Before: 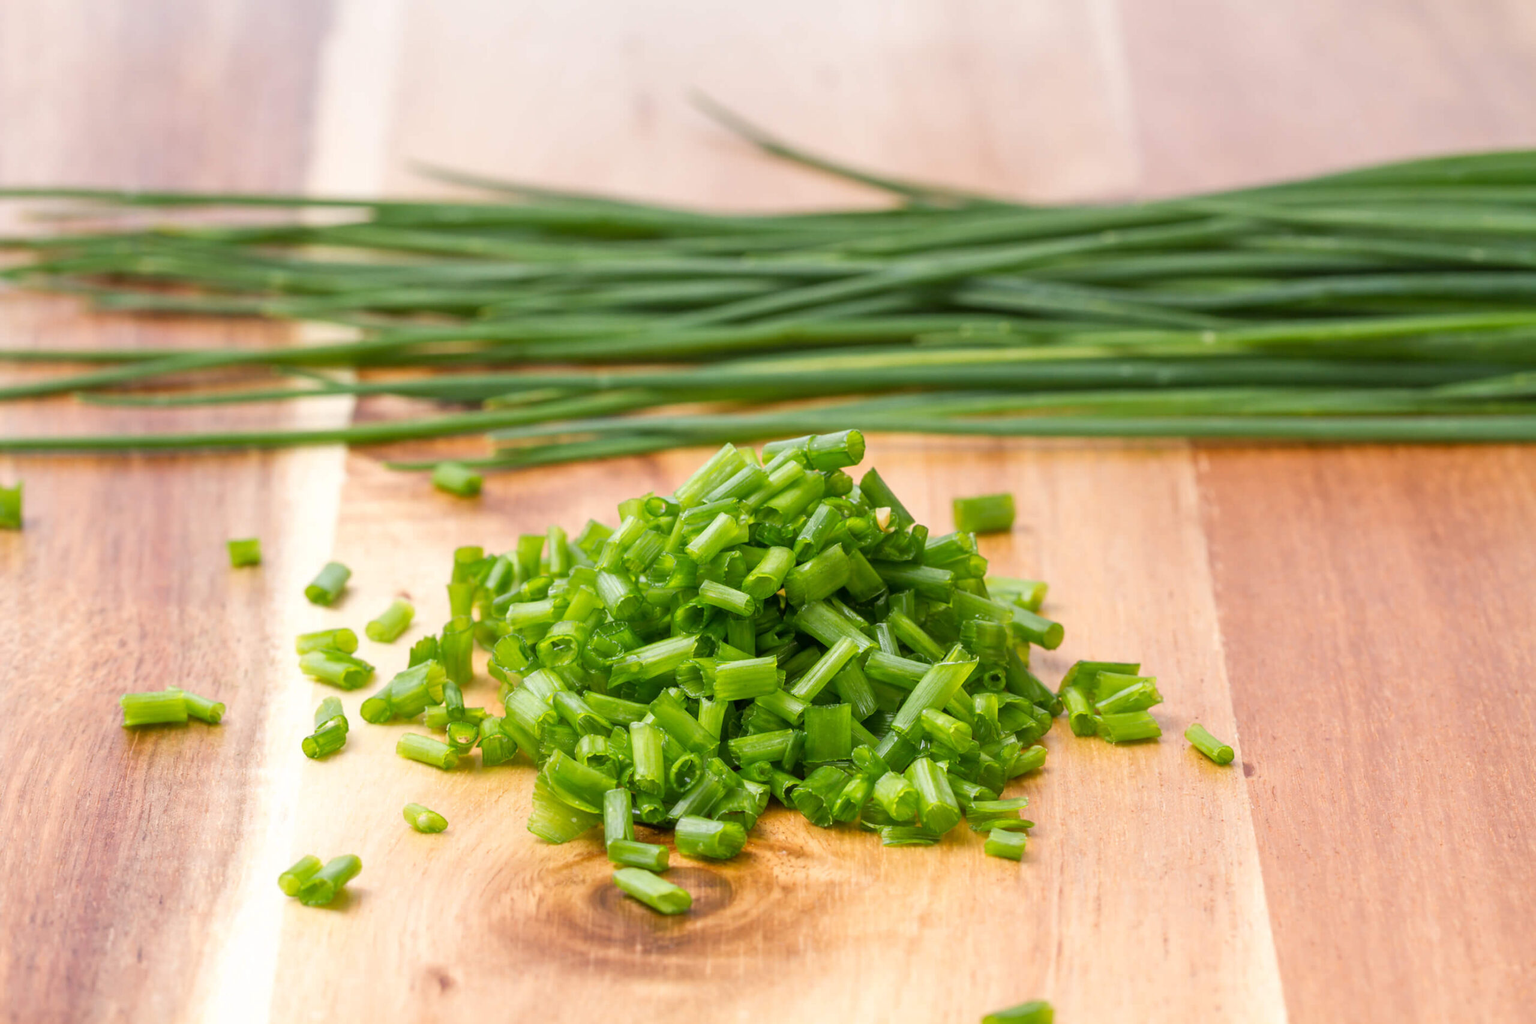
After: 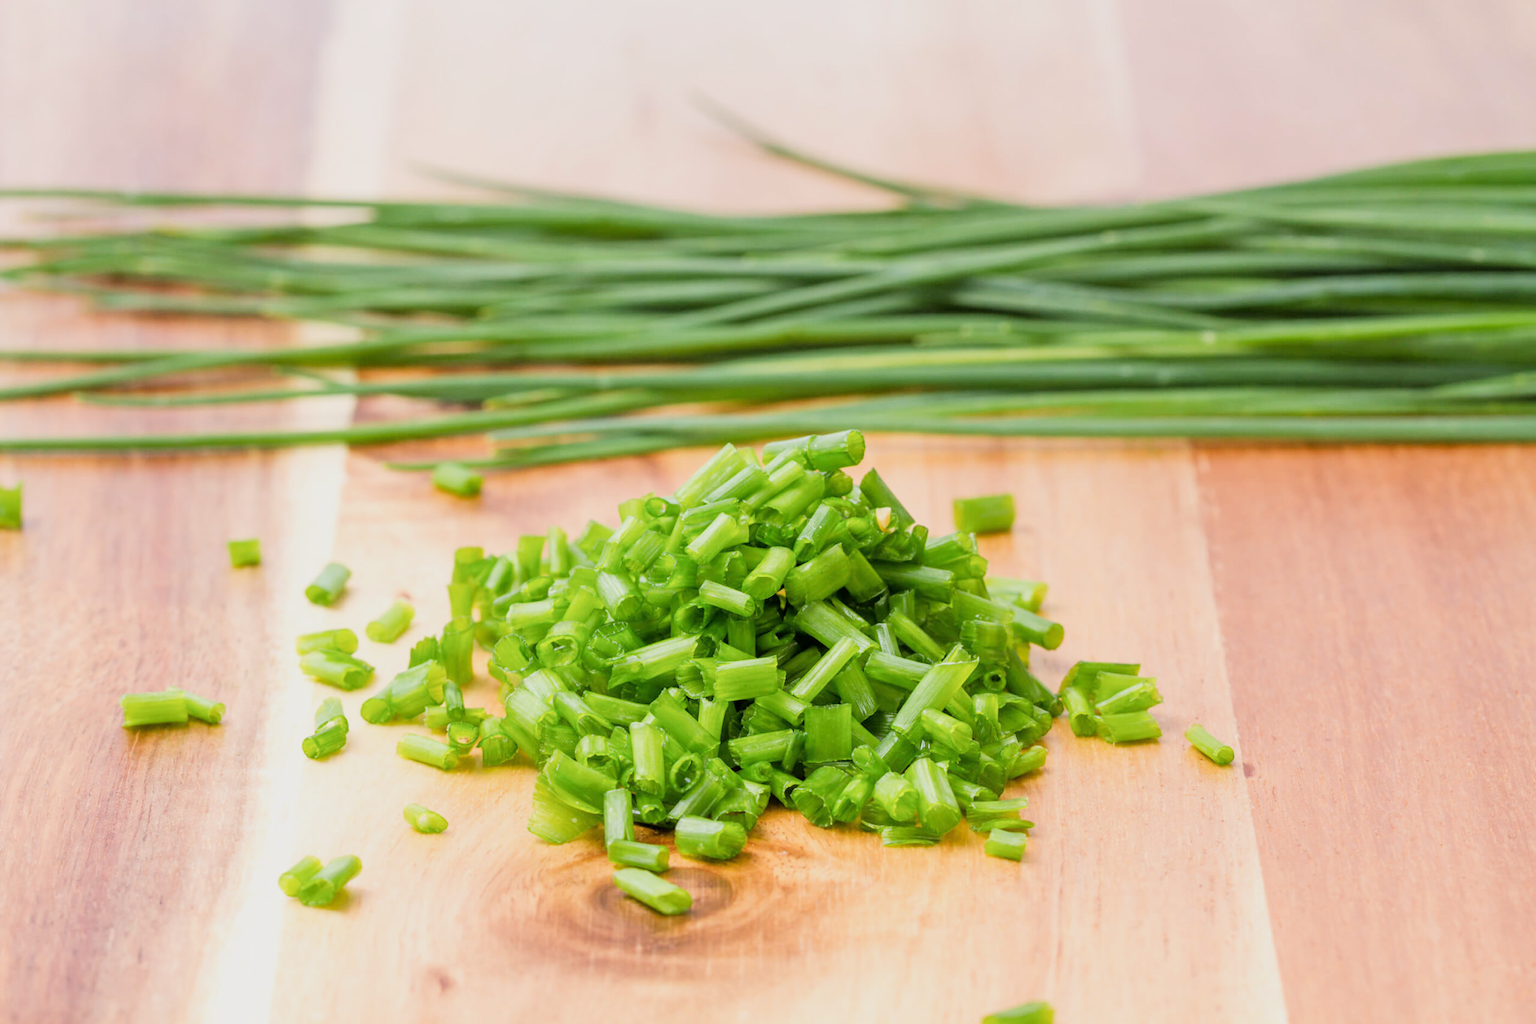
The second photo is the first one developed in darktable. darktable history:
exposure: black level correction 0, exposure 0.7 EV, compensate exposure bias true, compensate highlight preservation false
filmic rgb: black relative exposure -7.65 EV, white relative exposure 4.56 EV, hardness 3.61
